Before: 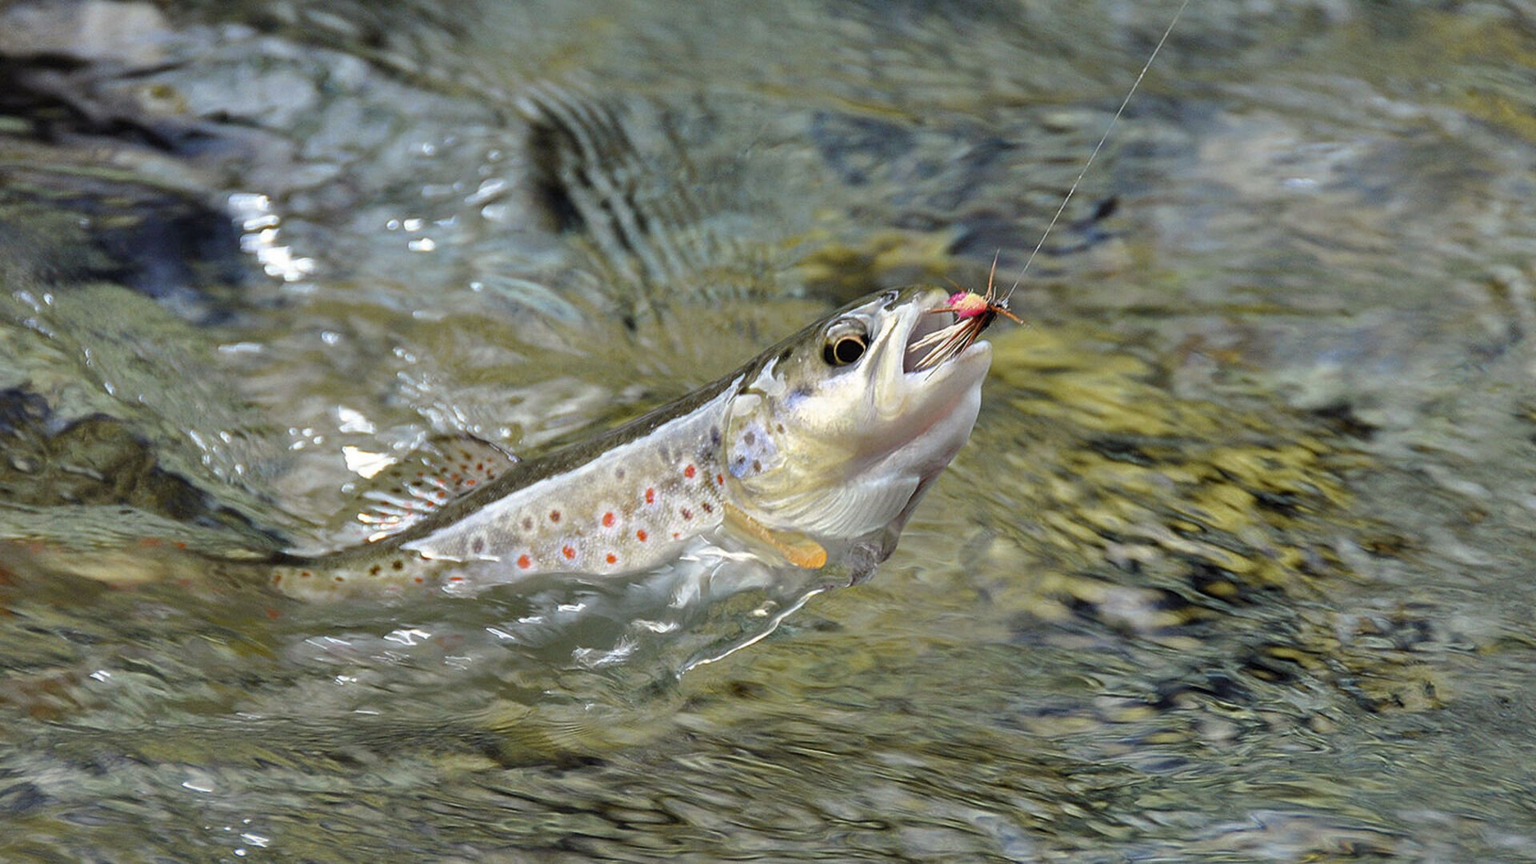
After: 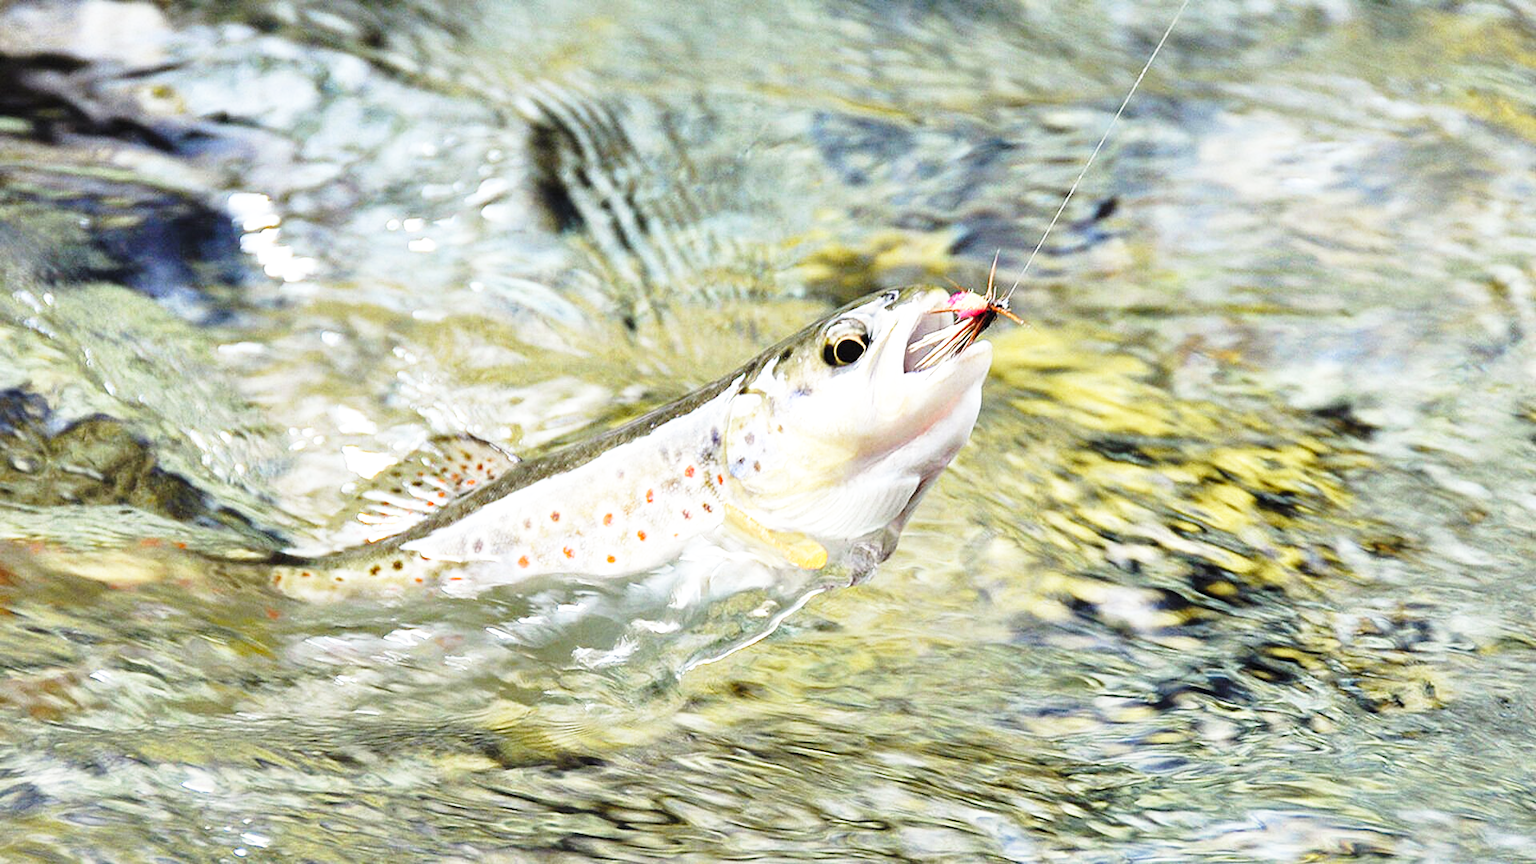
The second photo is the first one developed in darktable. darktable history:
base curve: curves: ch0 [(0, 0) (0.026, 0.03) (0.109, 0.232) (0.351, 0.748) (0.669, 0.968) (1, 1)], preserve colors none
exposure: black level correction 0, exposure 0.499 EV, compensate highlight preservation false
